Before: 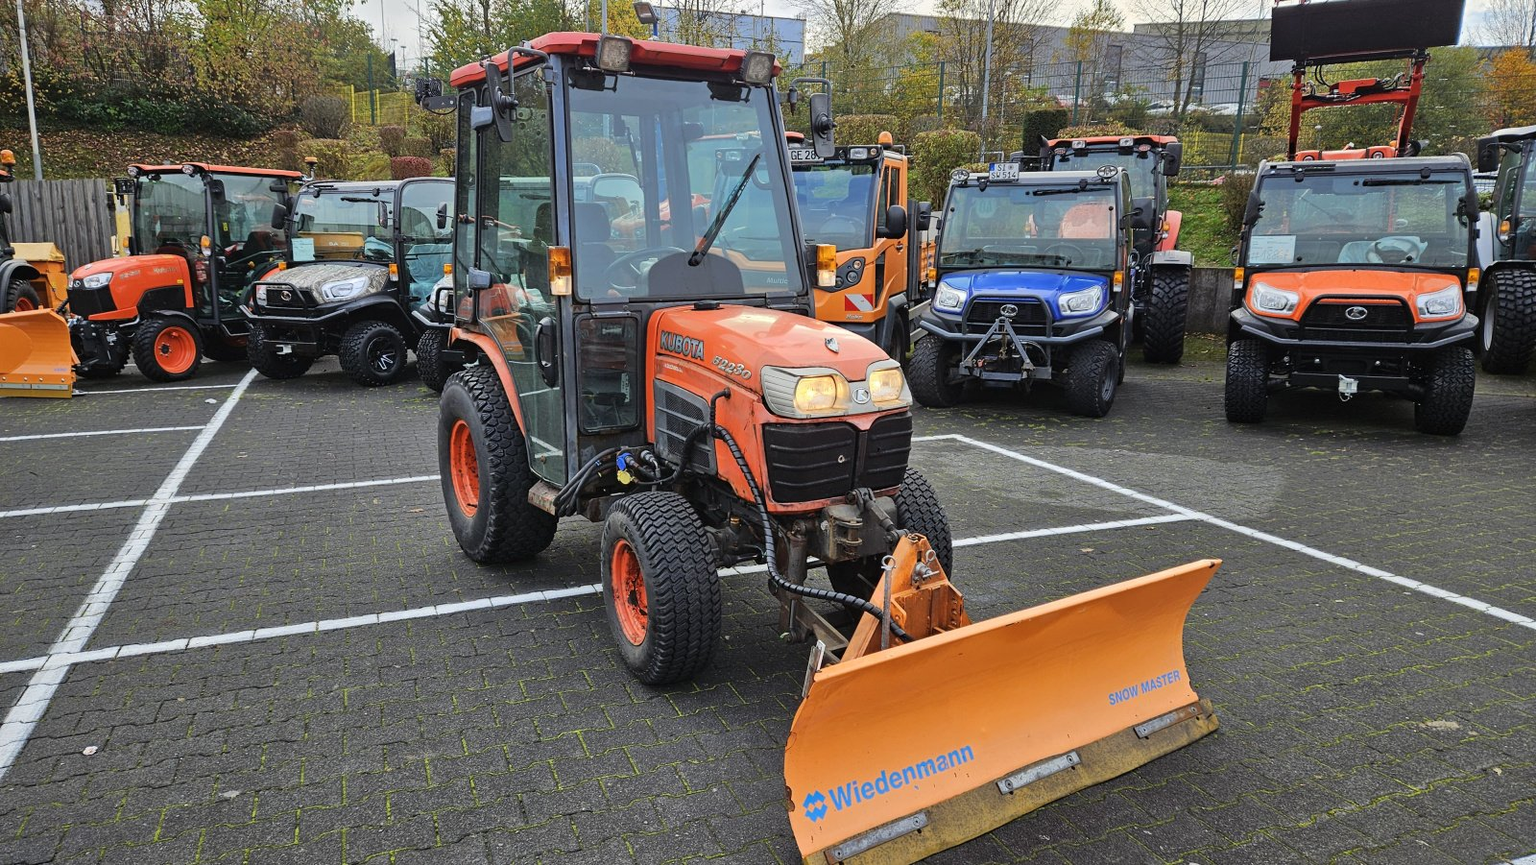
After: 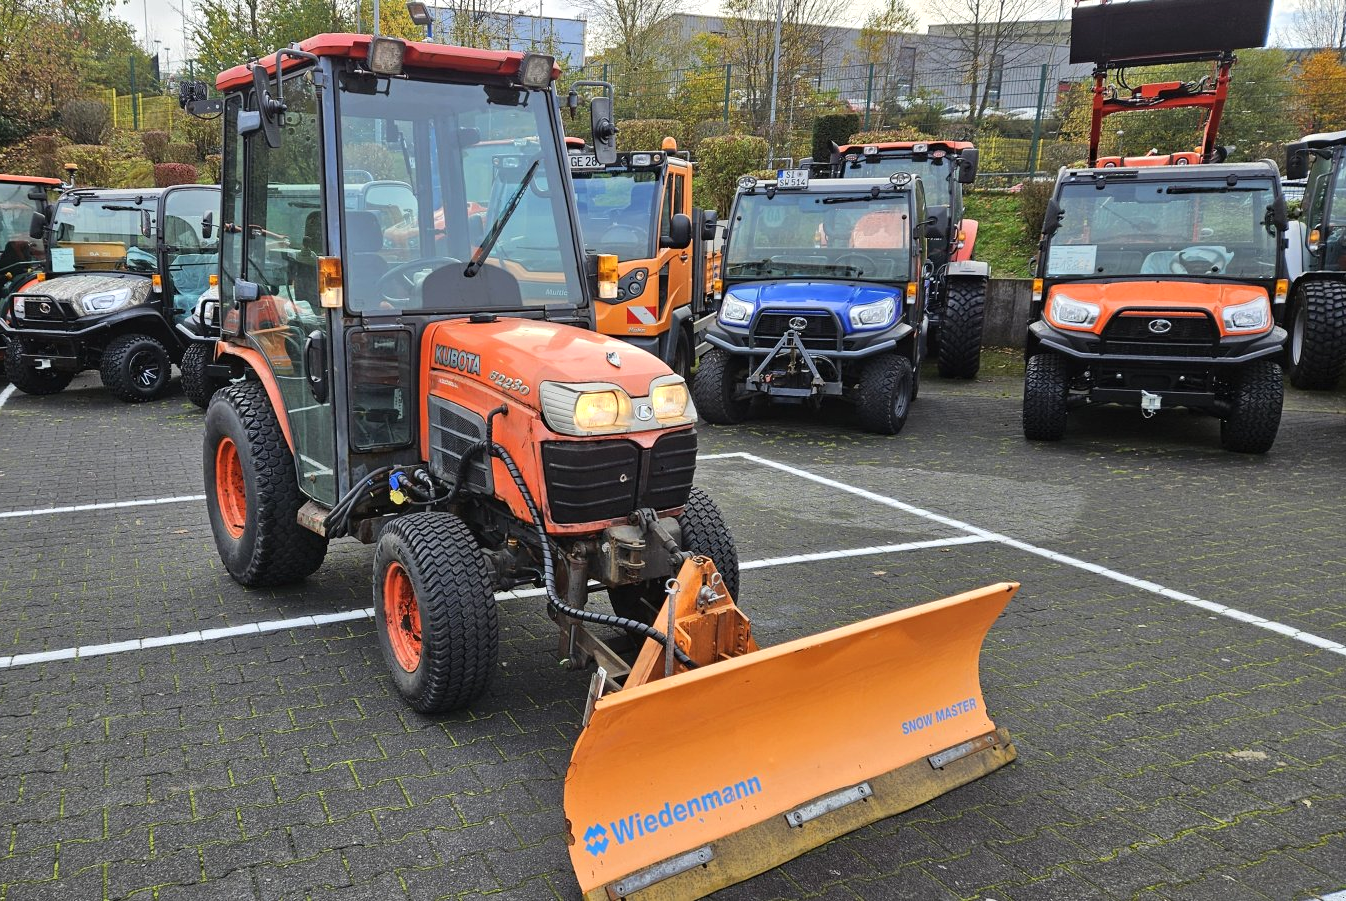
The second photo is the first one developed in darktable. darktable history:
exposure: exposure 0.218 EV, compensate highlight preservation false
crop: left 15.825%
